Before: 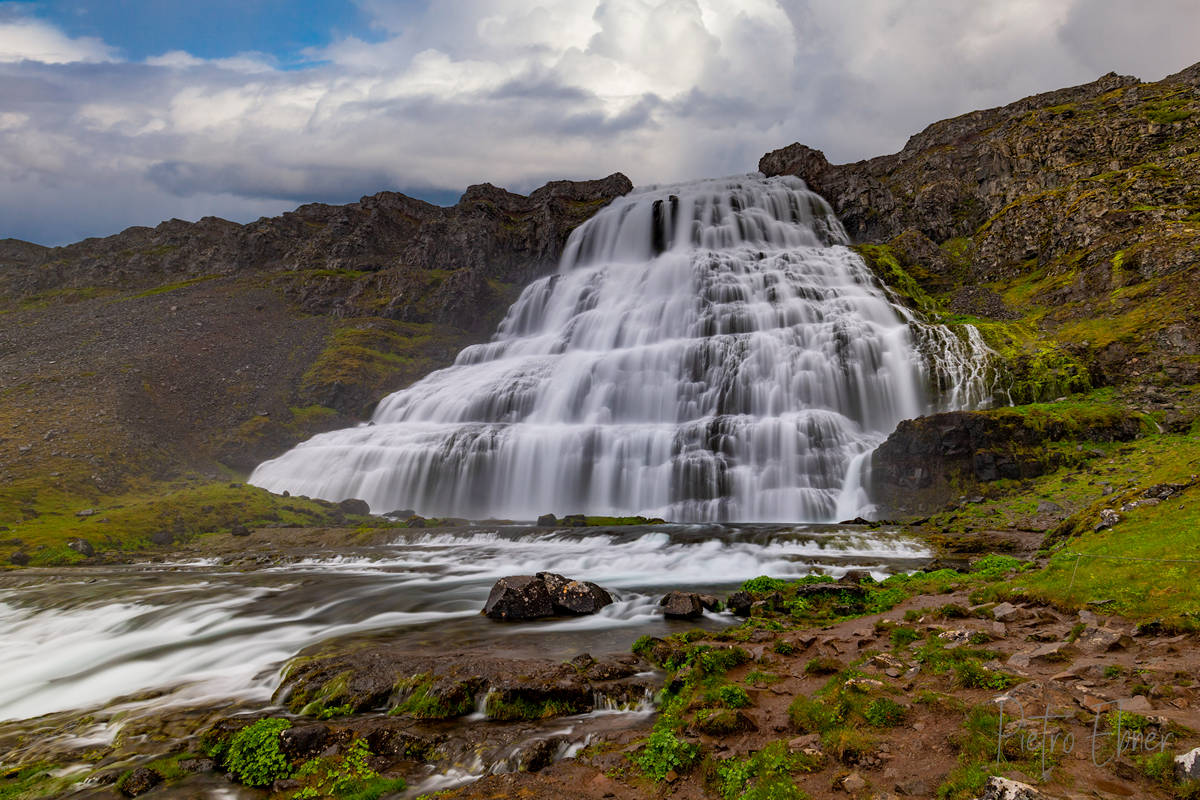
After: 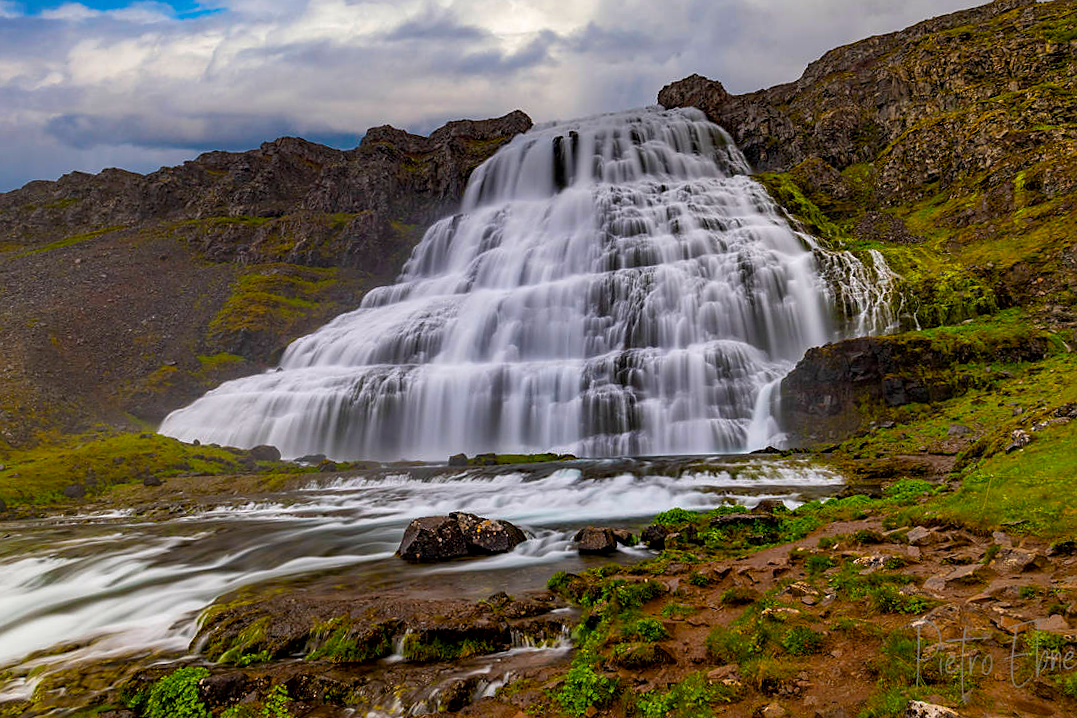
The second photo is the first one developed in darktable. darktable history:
local contrast: highlights 100%, shadows 100%, detail 120%, midtone range 0.2
exposure: compensate highlight preservation false
sharpen: radius 1.559, amount 0.373, threshold 1.271
color balance: output saturation 110%
color balance rgb: linear chroma grading › global chroma 33.4%
crop and rotate: angle 1.96°, left 5.673%, top 5.673%
